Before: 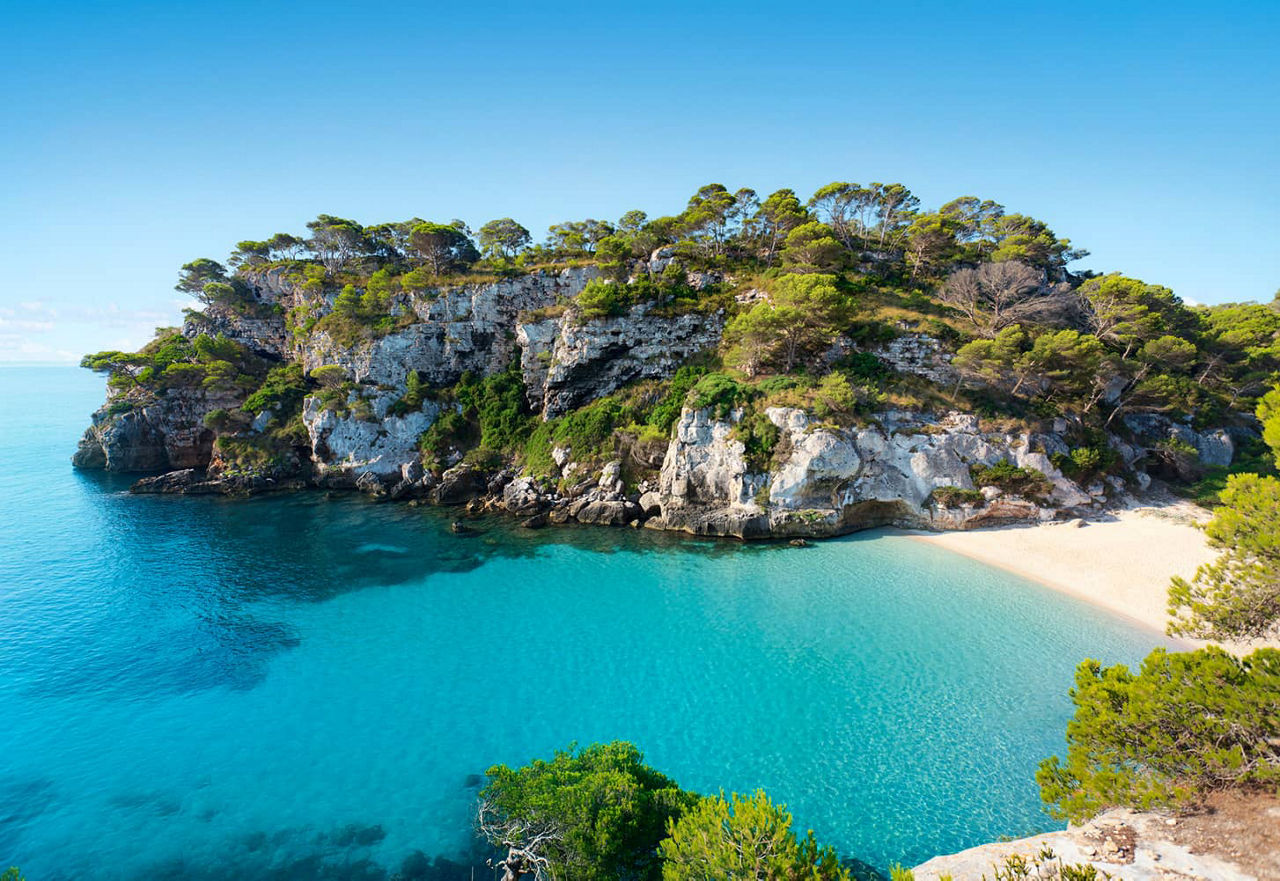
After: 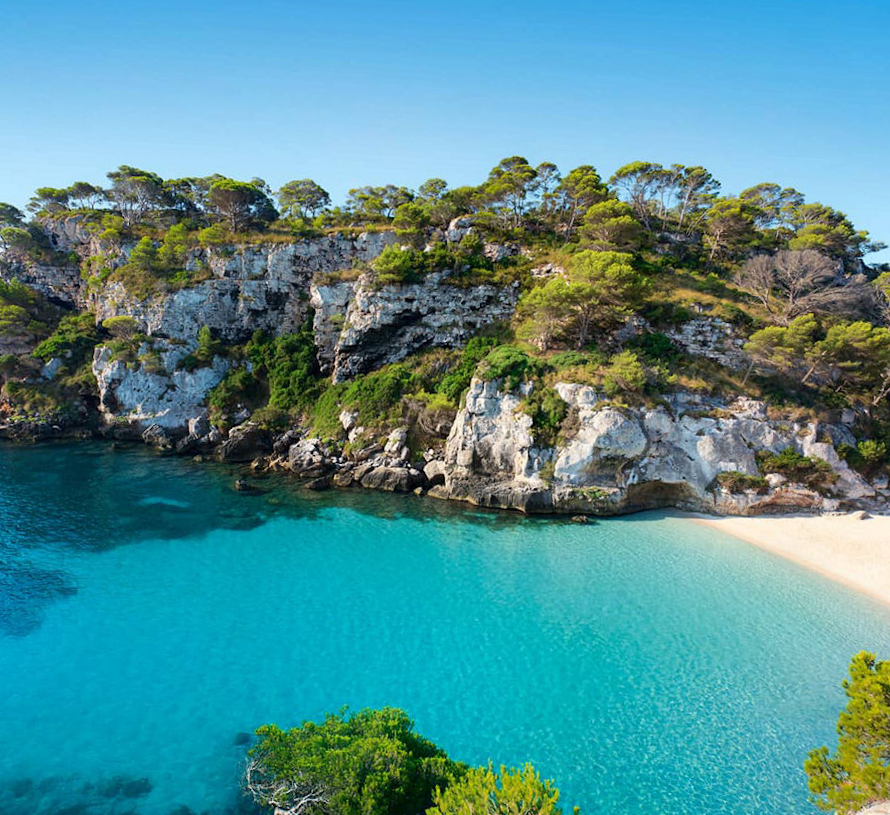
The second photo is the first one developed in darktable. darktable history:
crop and rotate: angle -3.17°, left 13.955%, top 0.04%, right 11.016%, bottom 0.08%
